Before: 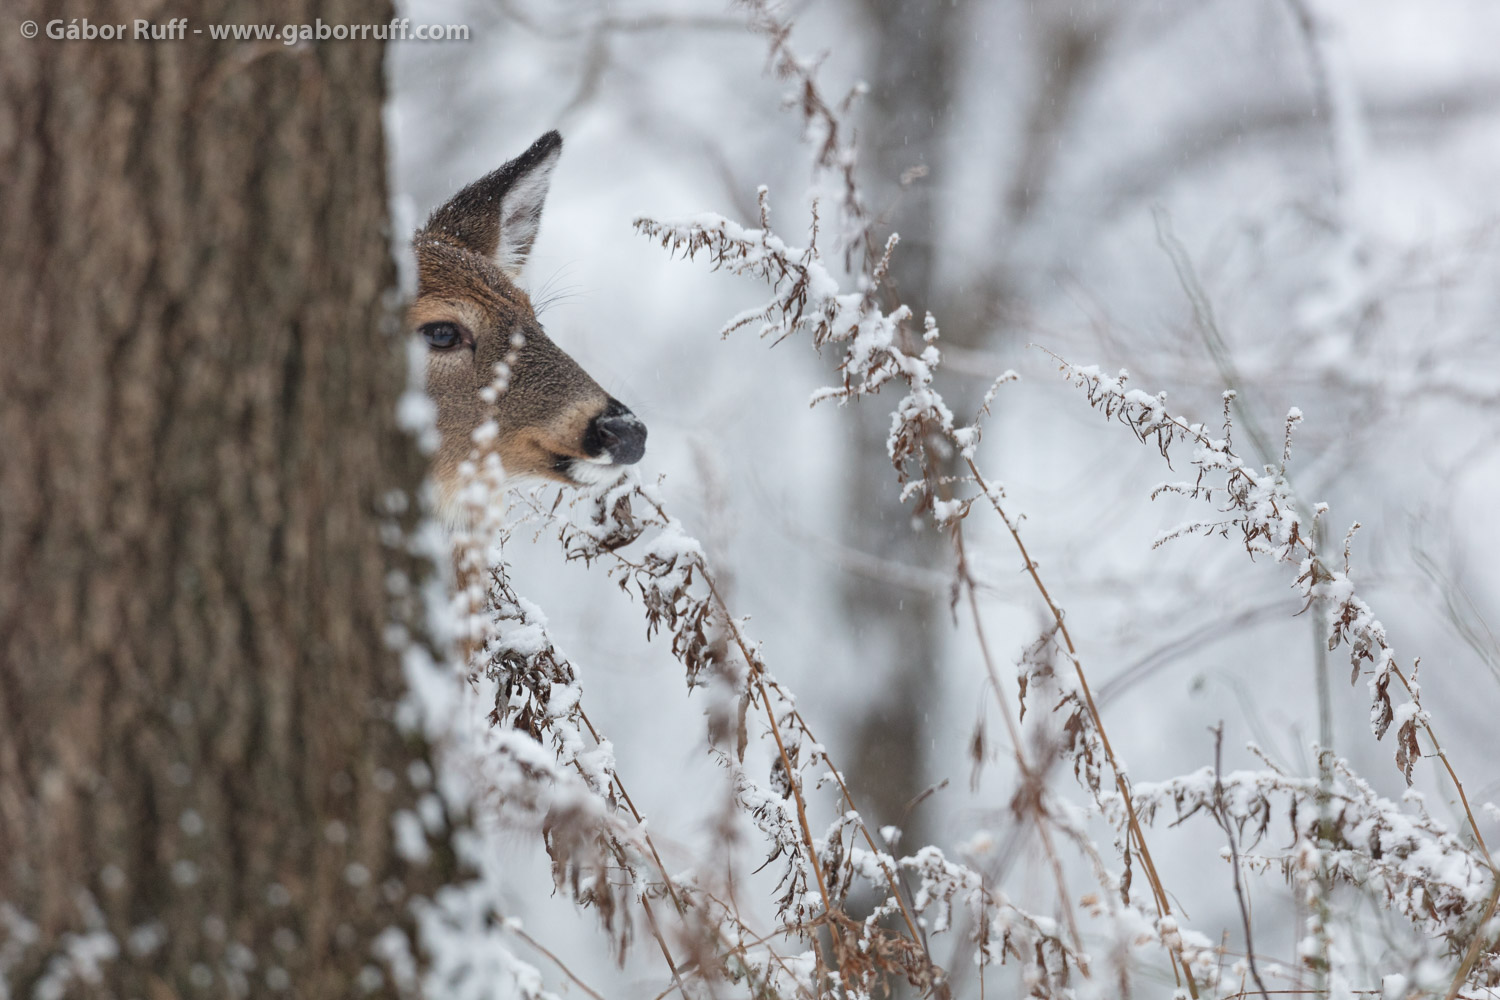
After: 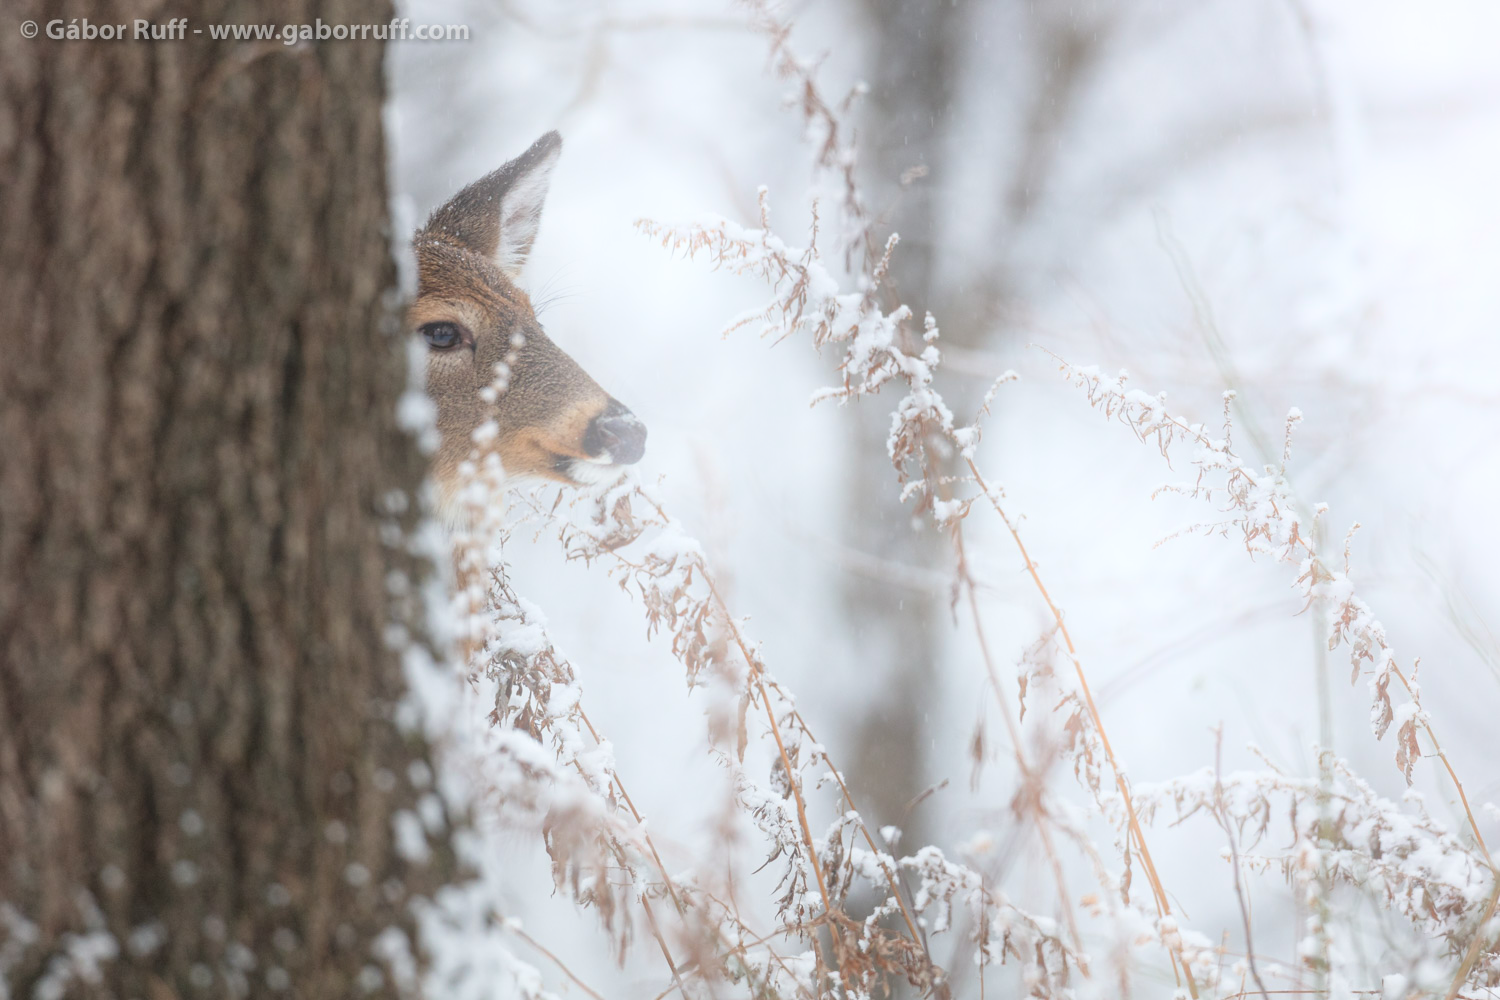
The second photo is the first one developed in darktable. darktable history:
color zones: curves: ch0 [(0.25, 0.5) (0.428, 0.473) (0.75, 0.5)]; ch1 [(0.243, 0.479) (0.398, 0.452) (0.75, 0.5)]
bloom: on, module defaults
